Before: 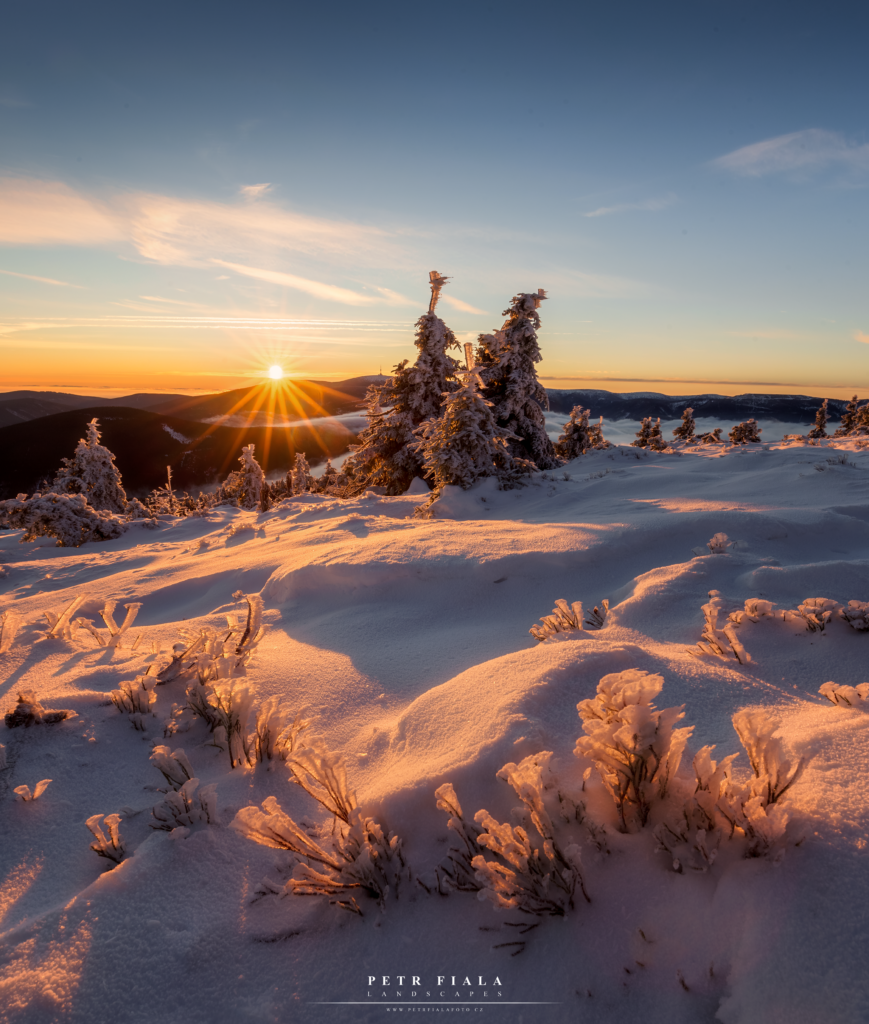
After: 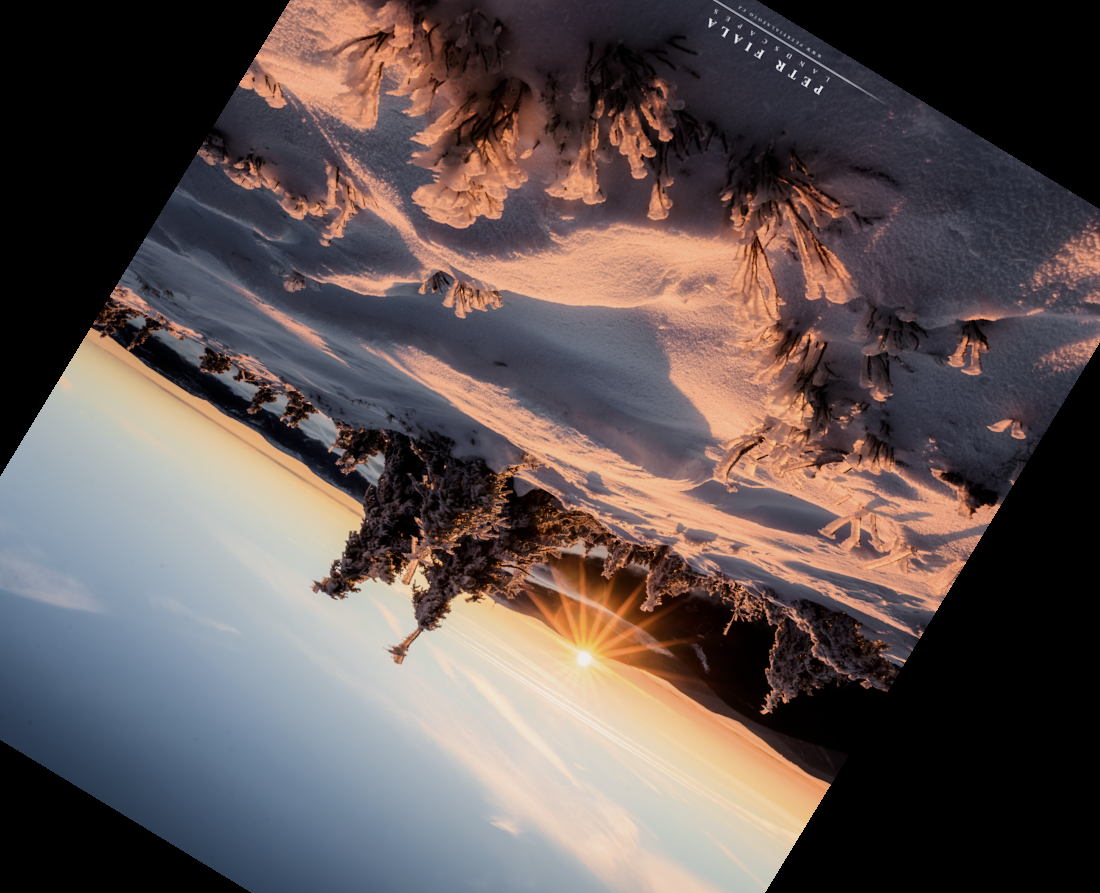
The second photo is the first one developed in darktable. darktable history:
color correction: saturation 0.85
filmic rgb: hardness 4.17, contrast 0.921
crop and rotate: angle 148.68°, left 9.111%, top 15.603%, right 4.588%, bottom 17.041%
tone equalizer: -8 EV -1.08 EV, -7 EV -1.01 EV, -6 EV -0.867 EV, -5 EV -0.578 EV, -3 EV 0.578 EV, -2 EV 0.867 EV, -1 EV 1.01 EV, +0 EV 1.08 EV, edges refinement/feathering 500, mask exposure compensation -1.57 EV, preserve details no
shadows and highlights: shadows -20, white point adjustment -2, highlights -35
